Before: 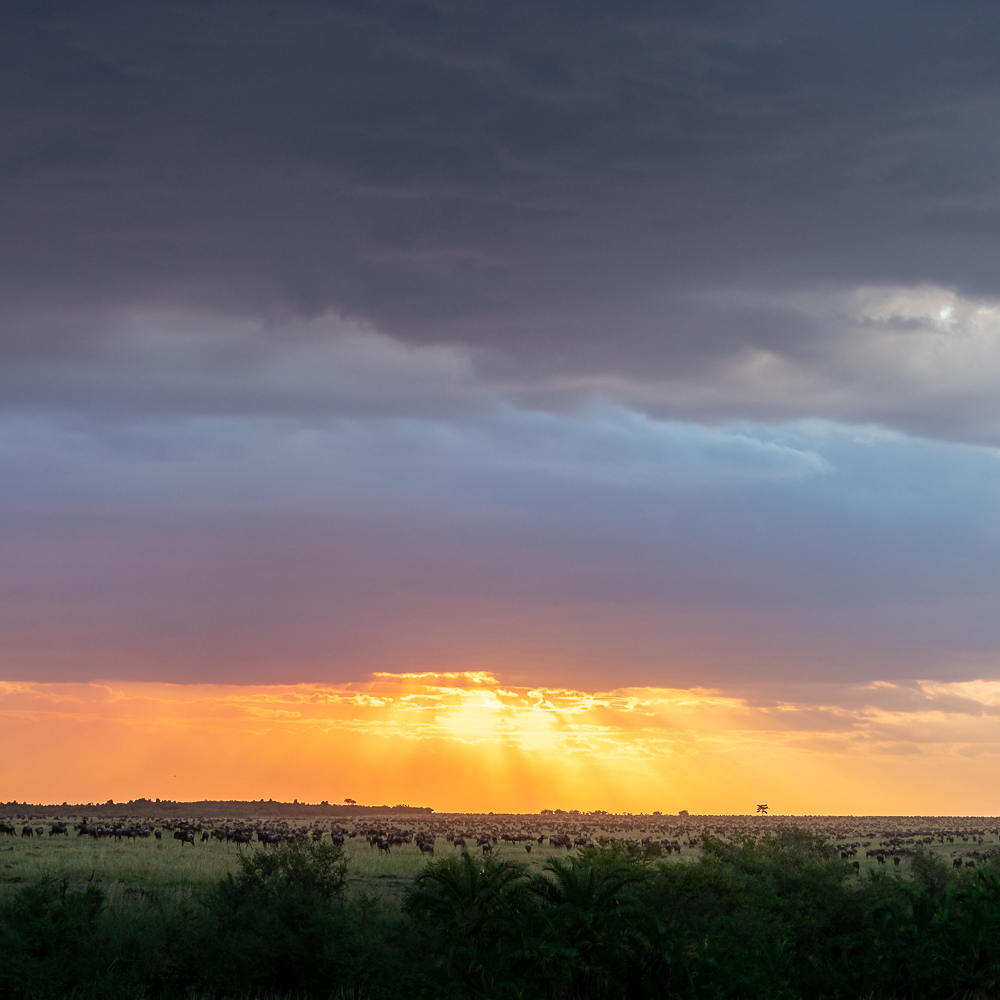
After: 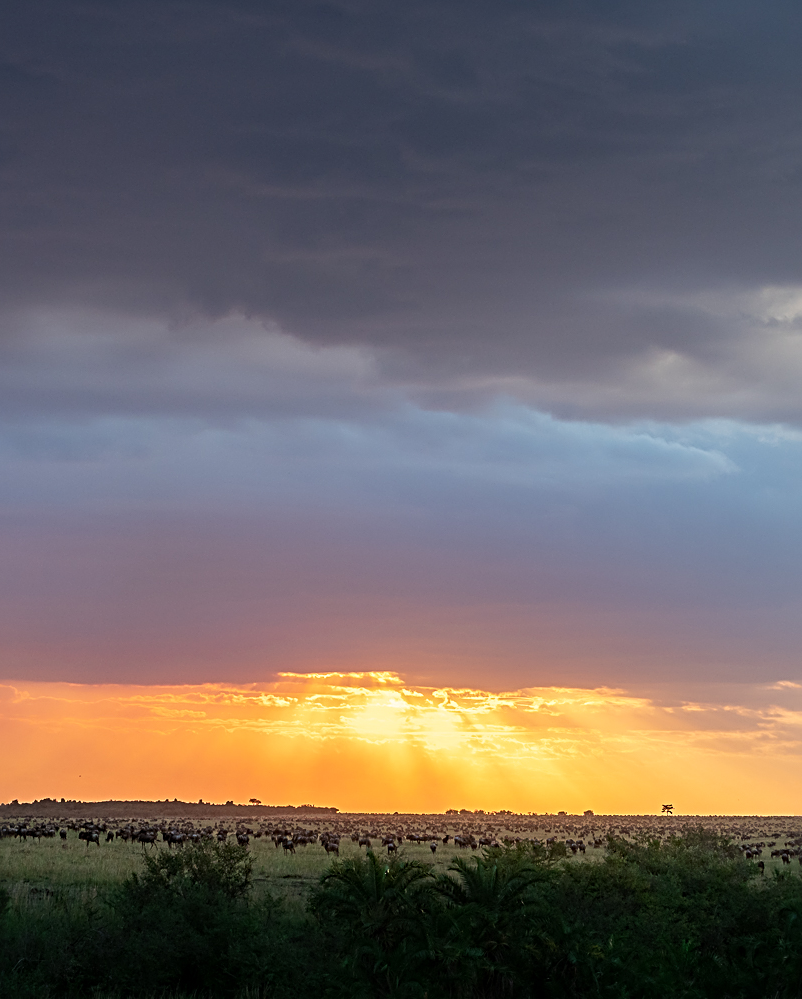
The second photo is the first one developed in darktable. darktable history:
crop and rotate: left 9.537%, right 10.193%
sharpen: radius 3.115
